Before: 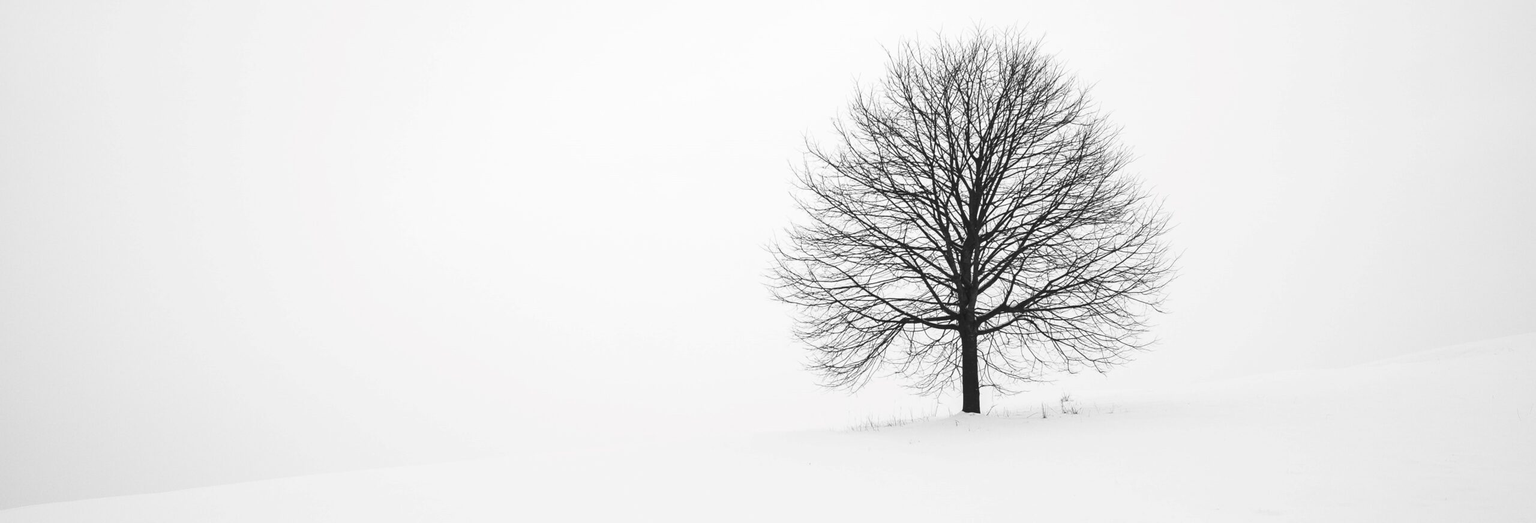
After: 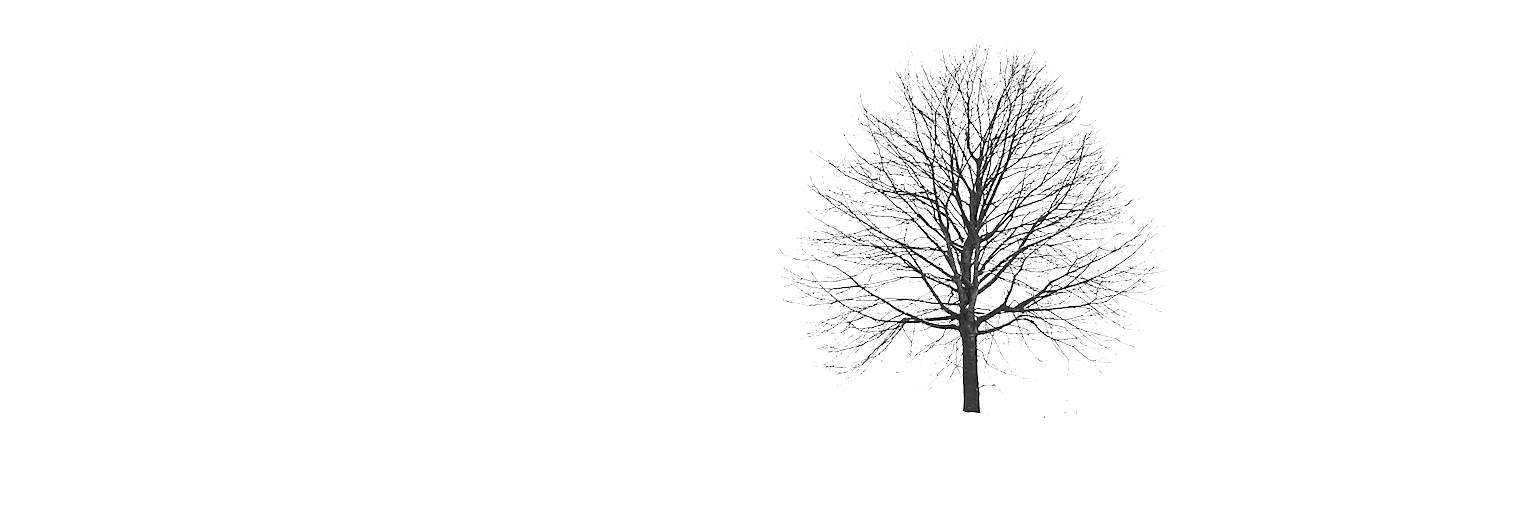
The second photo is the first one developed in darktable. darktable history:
sharpen: on, module defaults
exposure: black level correction 0, exposure 1.675 EV, compensate exposure bias true, compensate highlight preservation false
tone curve: curves: ch0 [(0, 0) (0.003, 0) (0.011, 0.001) (0.025, 0.003) (0.044, 0.005) (0.069, 0.011) (0.1, 0.021) (0.136, 0.035) (0.177, 0.079) (0.224, 0.134) (0.277, 0.219) (0.335, 0.315) (0.399, 0.42) (0.468, 0.529) (0.543, 0.636) (0.623, 0.727) (0.709, 0.805) (0.801, 0.88) (0.898, 0.957) (1, 1)], preserve colors none
